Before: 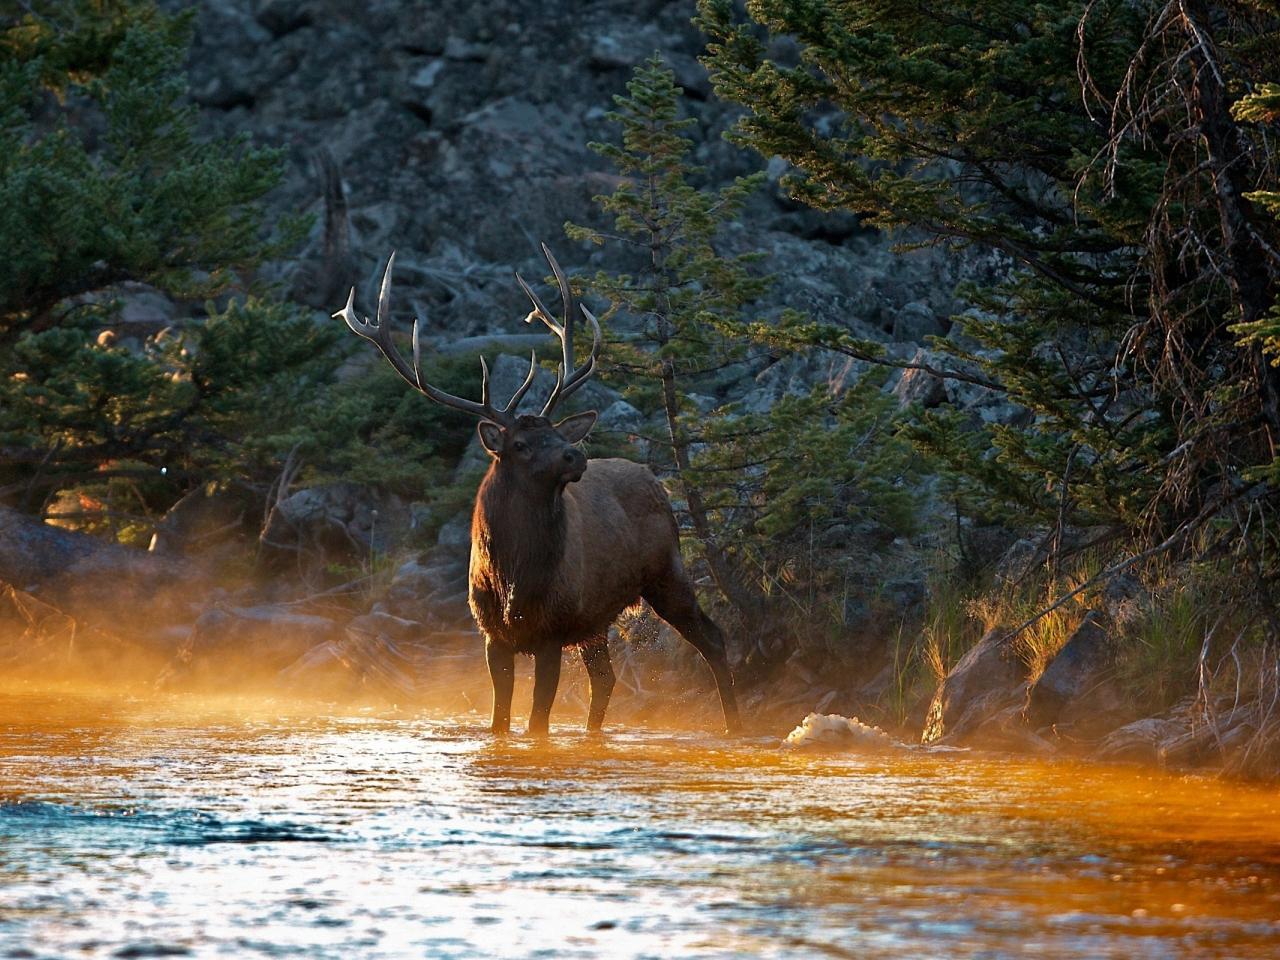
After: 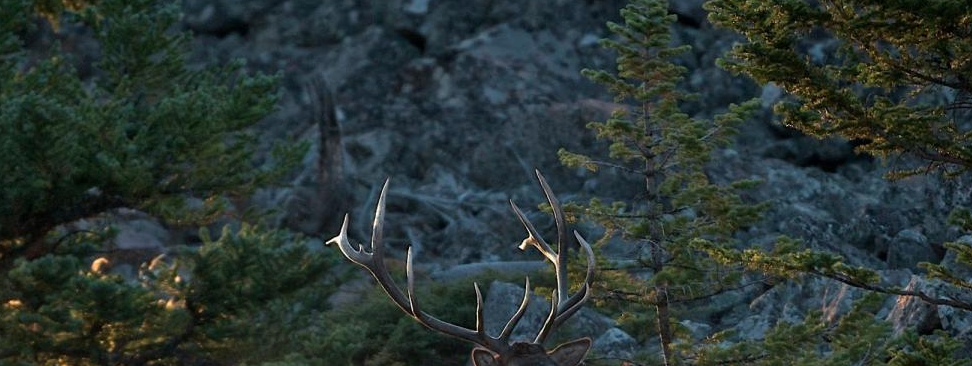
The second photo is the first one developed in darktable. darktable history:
crop: left 0.541%, top 7.637%, right 23.506%, bottom 54.145%
